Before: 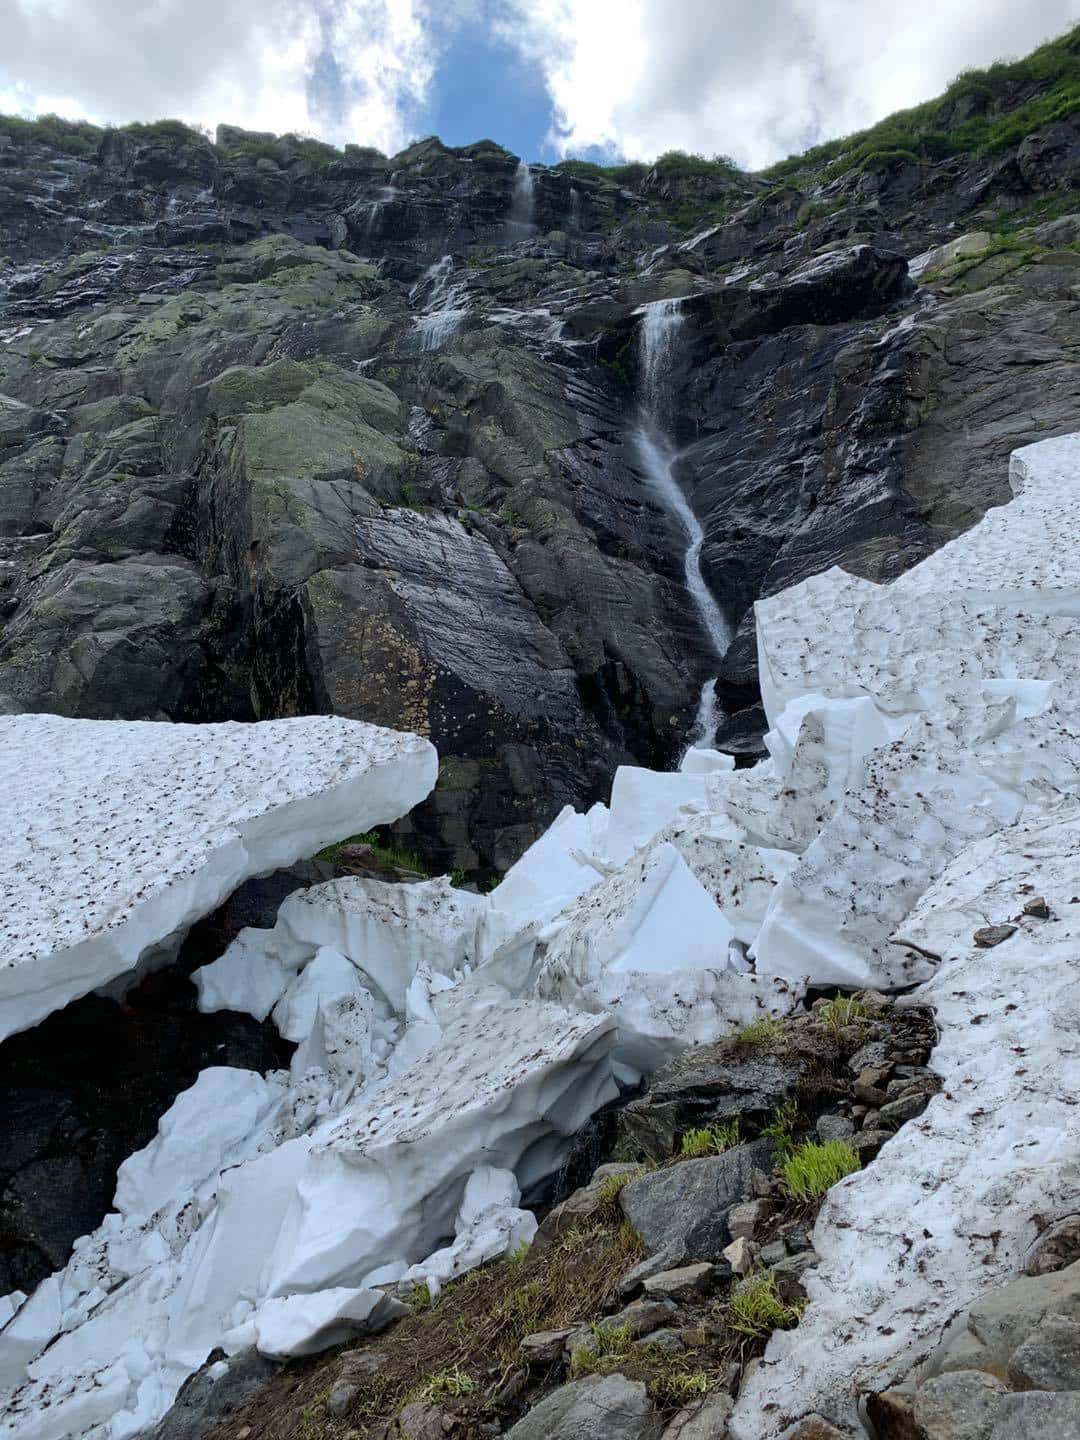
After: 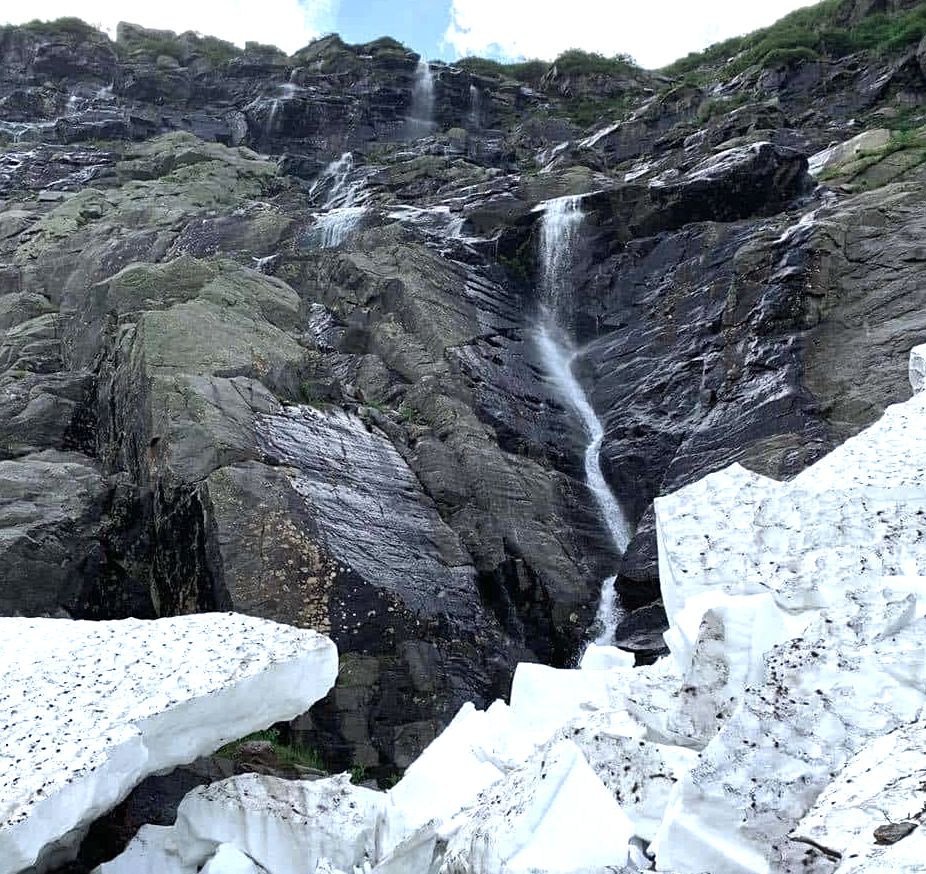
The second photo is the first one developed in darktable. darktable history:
exposure: black level correction 0, exposure 0.697 EV, compensate exposure bias true, compensate highlight preservation false
shadows and highlights: shadows 37.44, highlights -27.46, soften with gaussian
crop and rotate: left 9.302%, top 7.215%, right 4.942%, bottom 32.067%
color zones: curves: ch0 [(0, 0.5) (0.125, 0.4) (0.25, 0.5) (0.375, 0.4) (0.5, 0.4) (0.625, 0.6) (0.75, 0.6) (0.875, 0.5)]; ch1 [(0, 0.35) (0.125, 0.45) (0.25, 0.35) (0.375, 0.35) (0.5, 0.35) (0.625, 0.35) (0.75, 0.45) (0.875, 0.35)]; ch2 [(0, 0.6) (0.125, 0.5) (0.25, 0.5) (0.375, 0.6) (0.5, 0.6) (0.625, 0.5) (0.75, 0.5) (0.875, 0.5)]
sharpen: amount 0.206
tone equalizer: edges refinement/feathering 500, mask exposure compensation -1.57 EV, preserve details no
